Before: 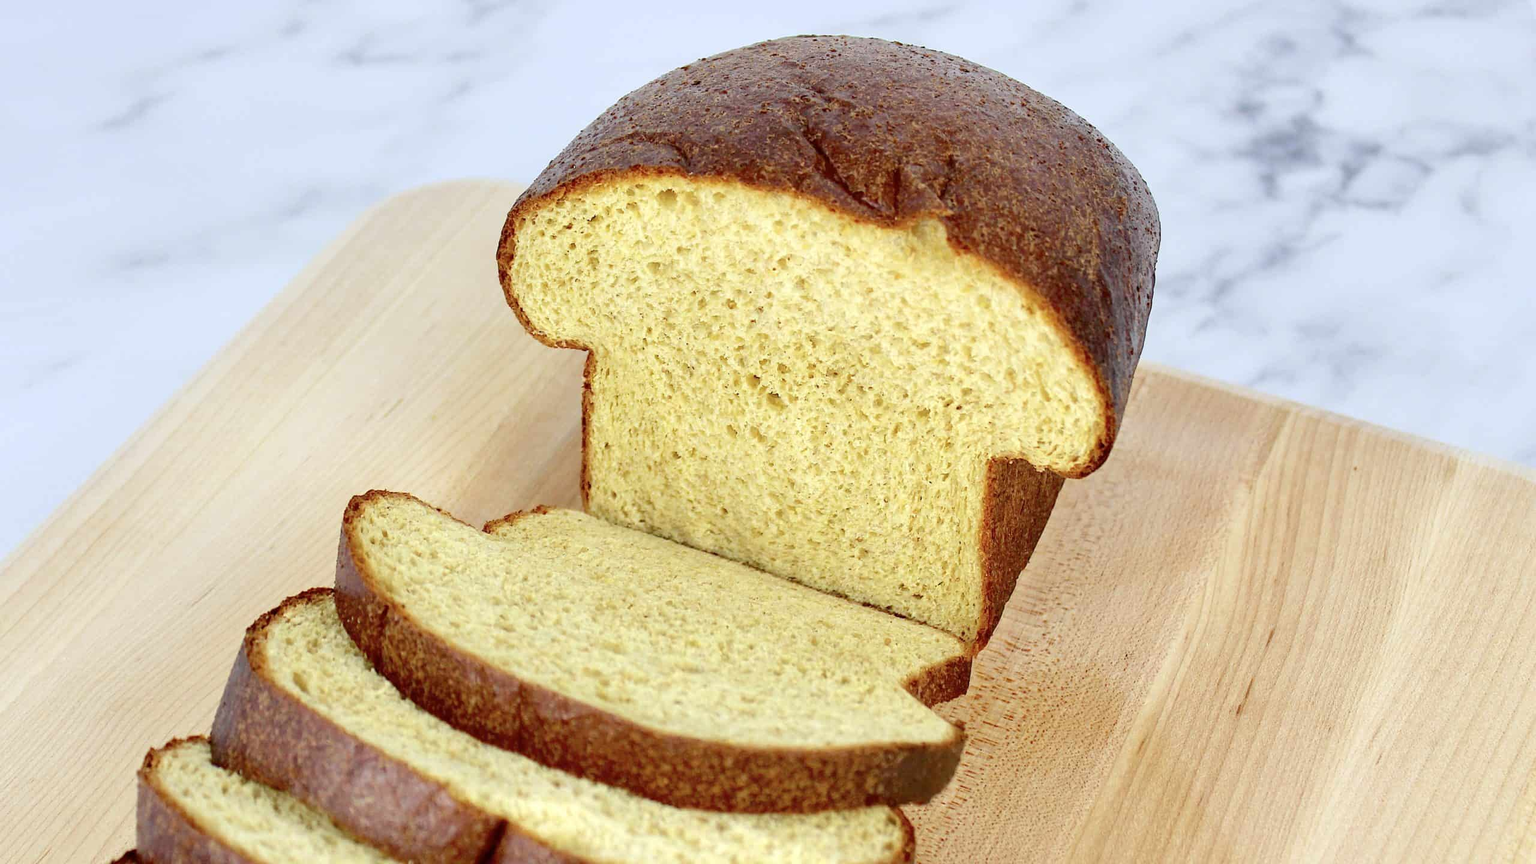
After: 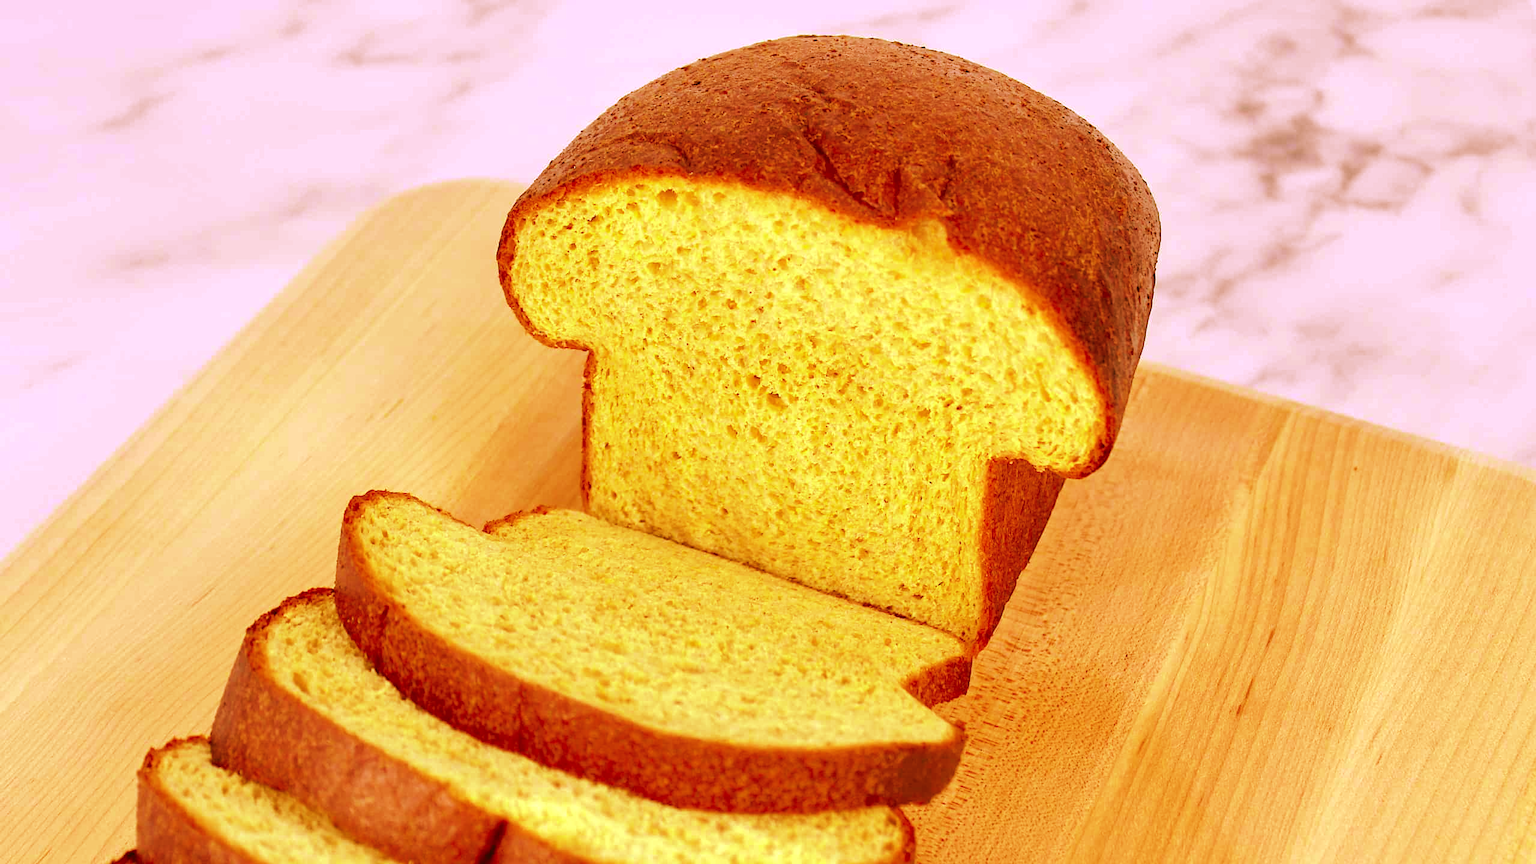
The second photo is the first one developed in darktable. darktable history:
tone curve: curves: ch0 [(0, 0) (0.003, 0.032) (0.011, 0.034) (0.025, 0.039) (0.044, 0.055) (0.069, 0.078) (0.1, 0.111) (0.136, 0.147) (0.177, 0.191) (0.224, 0.238) (0.277, 0.291) (0.335, 0.35) (0.399, 0.41) (0.468, 0.48) (0.543, 0.547) (0.623, 0.621) (0.709, 0.699) (0.801, 0.789) (0.898, 0.884) (1, 1)], preserve colors none
color look up table: target L [100.5, 99.48, 98.47, 93.86, 89.52, 87.47, 80.82, 75.18, 69.73, 69.01, 61.72, 64.22, 46.21, 41.11, 17.66, 67.91, 64.1, 66.6, 56.67, 52, 52.85, 42.12, 30.06, 33.43, 18.23, 96.7, 80, 73.84, 63.64, 67.62, 66.45, 61.46, 55.23, 43.33, 50.1, 43.34, 34.12, 38.89, 18.98, 11.88, 27.97, 0.079, 96.95, 84.33, 66.95, 54.85, 55.81, 23.72, 0.662], target a [-23, -23.46, -19.77, -24.22, -55.33, -31, 6.615, -67.2, -6.322, 19, -63.93, 0.017, -9.857, -44.05, -24.68, 41.51, 51.1, 37.23, 76.56, 80.79, 64.71, 64.84, 39.21, 52.31, 25.54, 17.03, 36.11, 40.7, 63.12, 61.23, 36.97, 89.9, 75.84, 22.3, 33.27, 70.94, 37.13, 65.24, -9.214, 17.94, 51.16, 1.01, -30.31, -7.689, 12.16, -47.69, 4.575, -20.69, -1.059], target b [92.59, 100.46, 32.47, 67.23, 84.77, 86.96, 42.22, 45.2, 51.95, 66.18, 62.96, 69.29, 46.78, 44.56, 25.24, 52.71, 70.18, 75.04, 63.41, 68.19, 60.79, 56.83, 41.52, 45.33, 26.67, -8.666, -11.58, -35.67, 1.273, -31.89, 23.12, -53.32, -63.81, -83.14, 46.01, 47.85, 25.58, -2.838, -17.07, -44.52, 38.58, -8.197, 11.17, -17.95, 24.75, 19.62, -33.9, 0.783, 0.605], num patches 49
